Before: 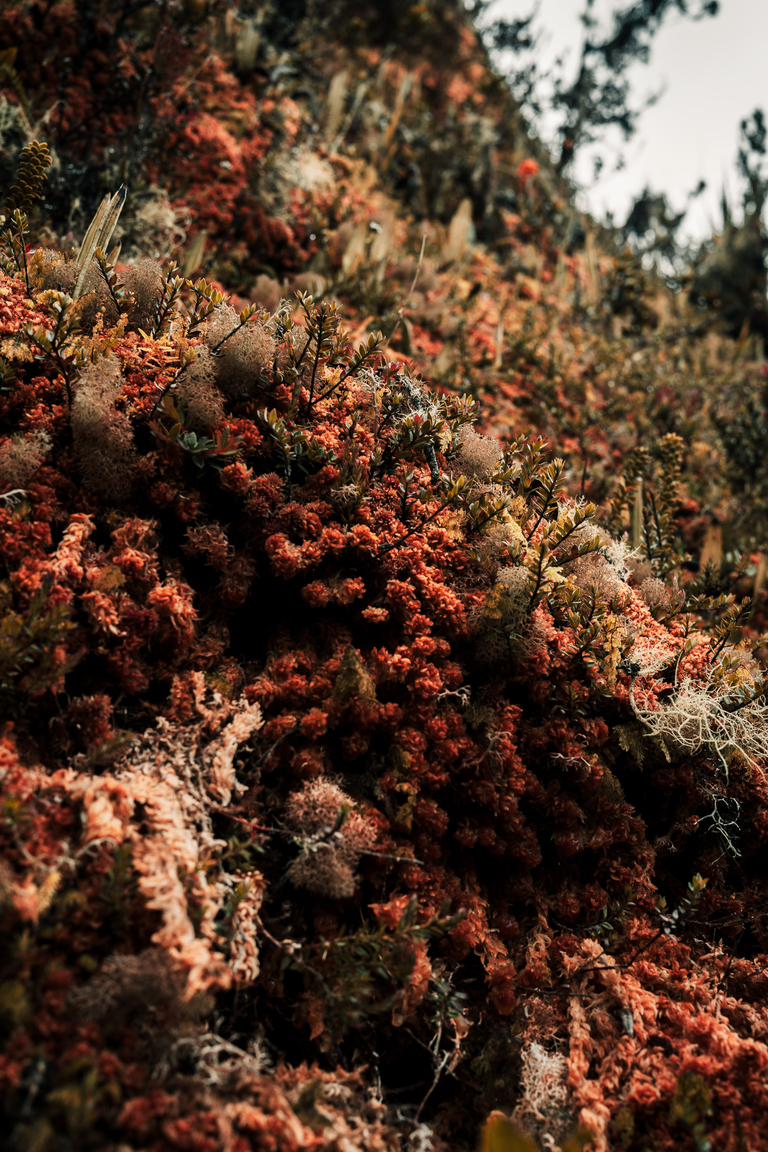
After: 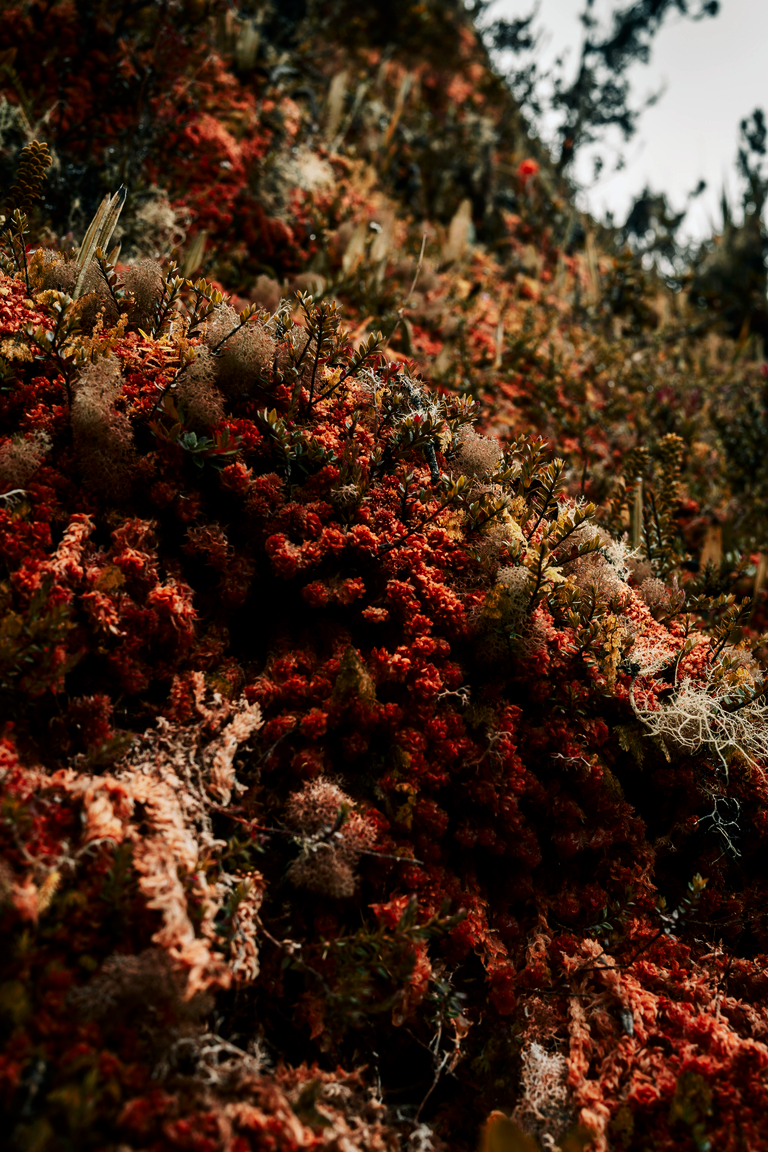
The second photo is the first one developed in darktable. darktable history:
white balance: red 0.988, blue 1.017
contrast brightness saturation: contrast 0.07, brightness -0.14, saturation 0.11
